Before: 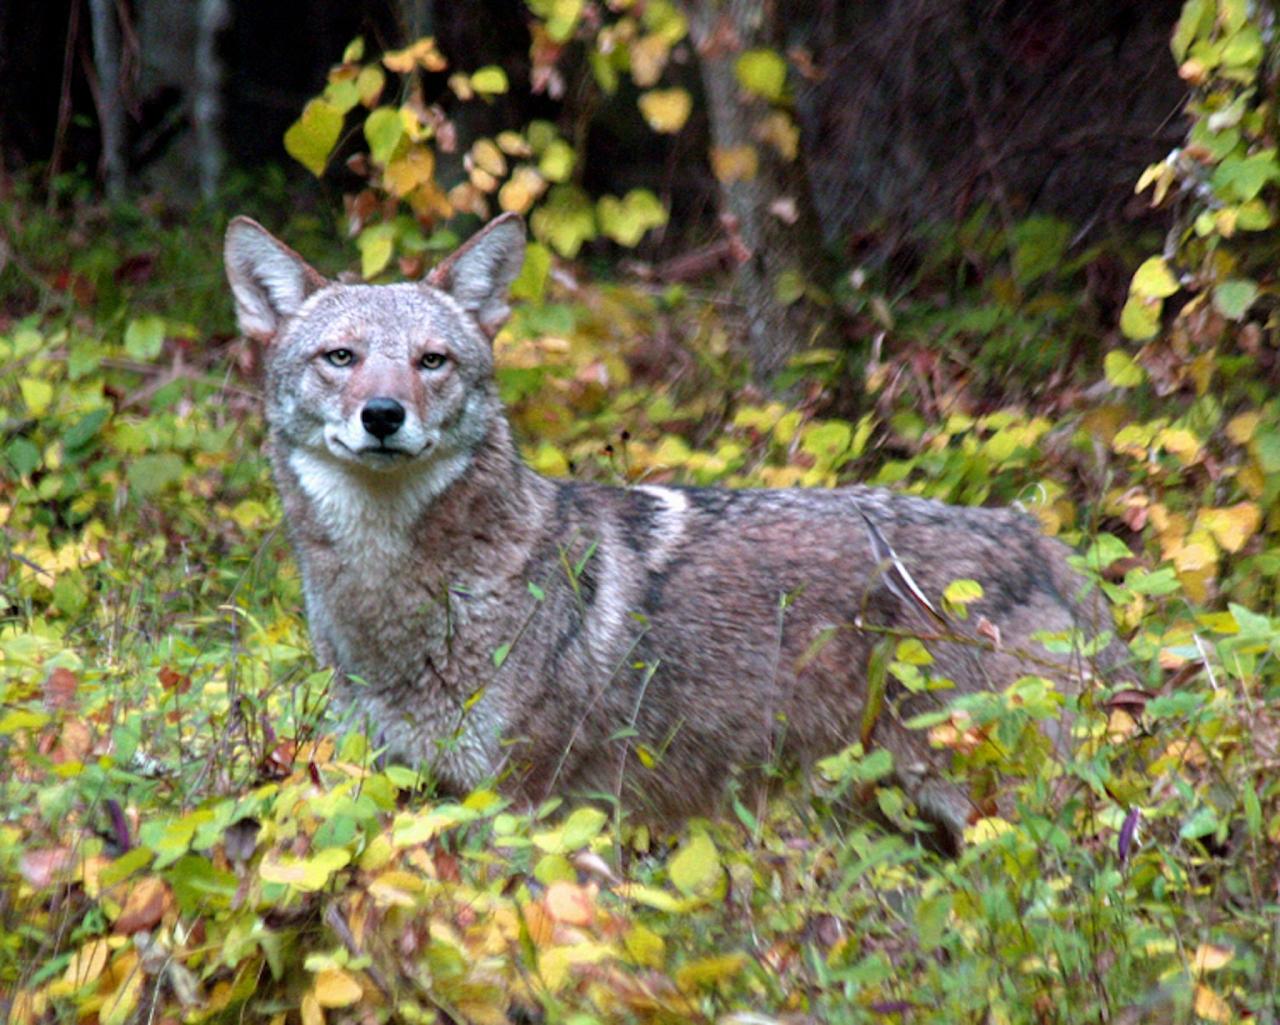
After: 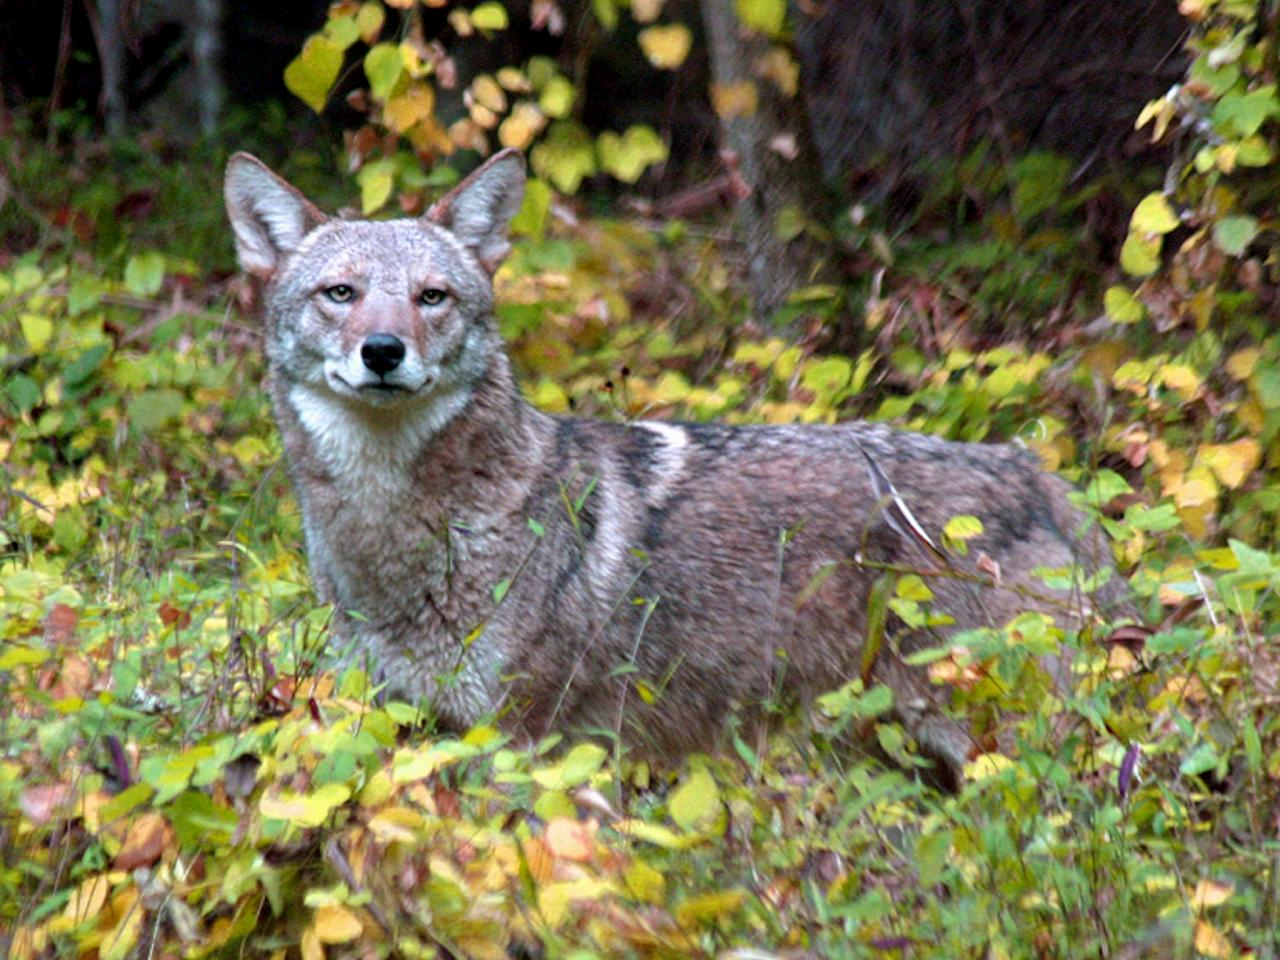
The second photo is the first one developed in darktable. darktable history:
crop and rotate: top 6.25%
exposure: black level correction 0.001, compensate highlight preservation false
